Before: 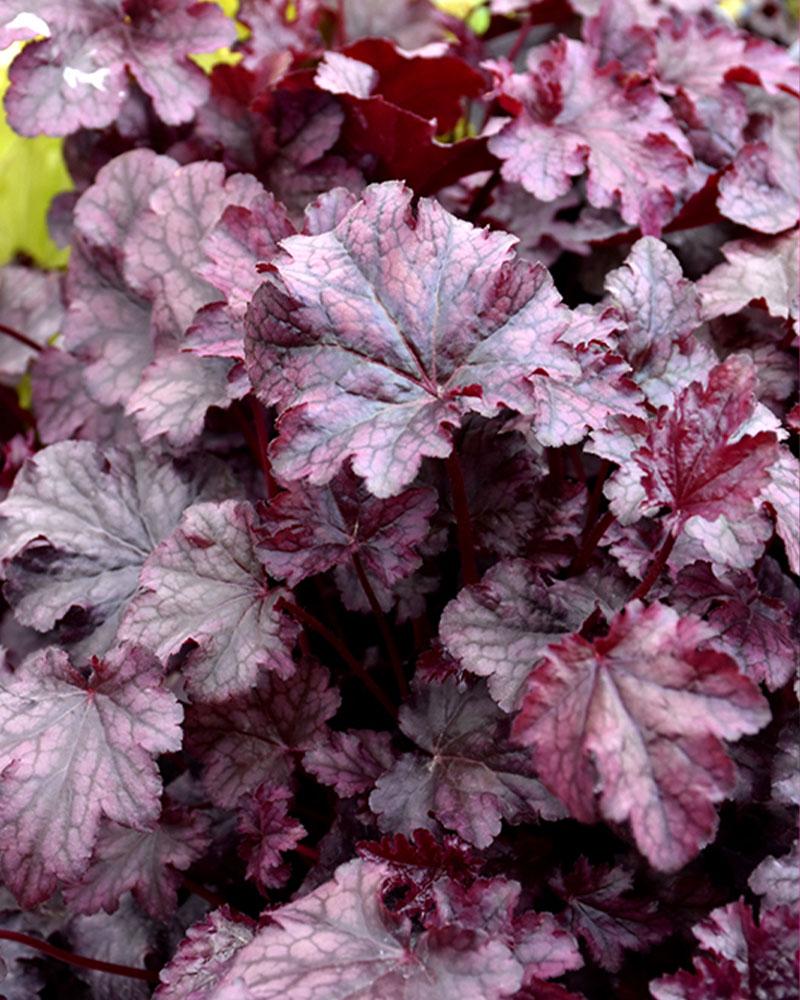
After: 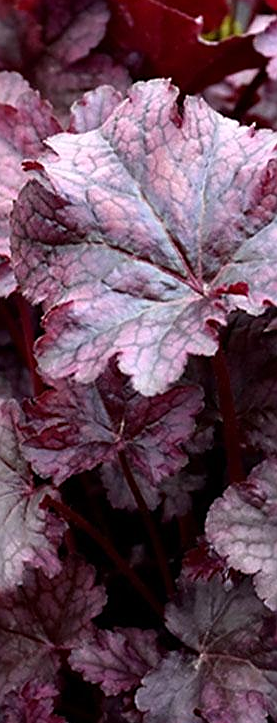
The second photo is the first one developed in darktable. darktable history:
crop and rotate: left 29.45%, top 10.269%, right 35.821%, bottom 17.354%
sharpen: on, module defaults
